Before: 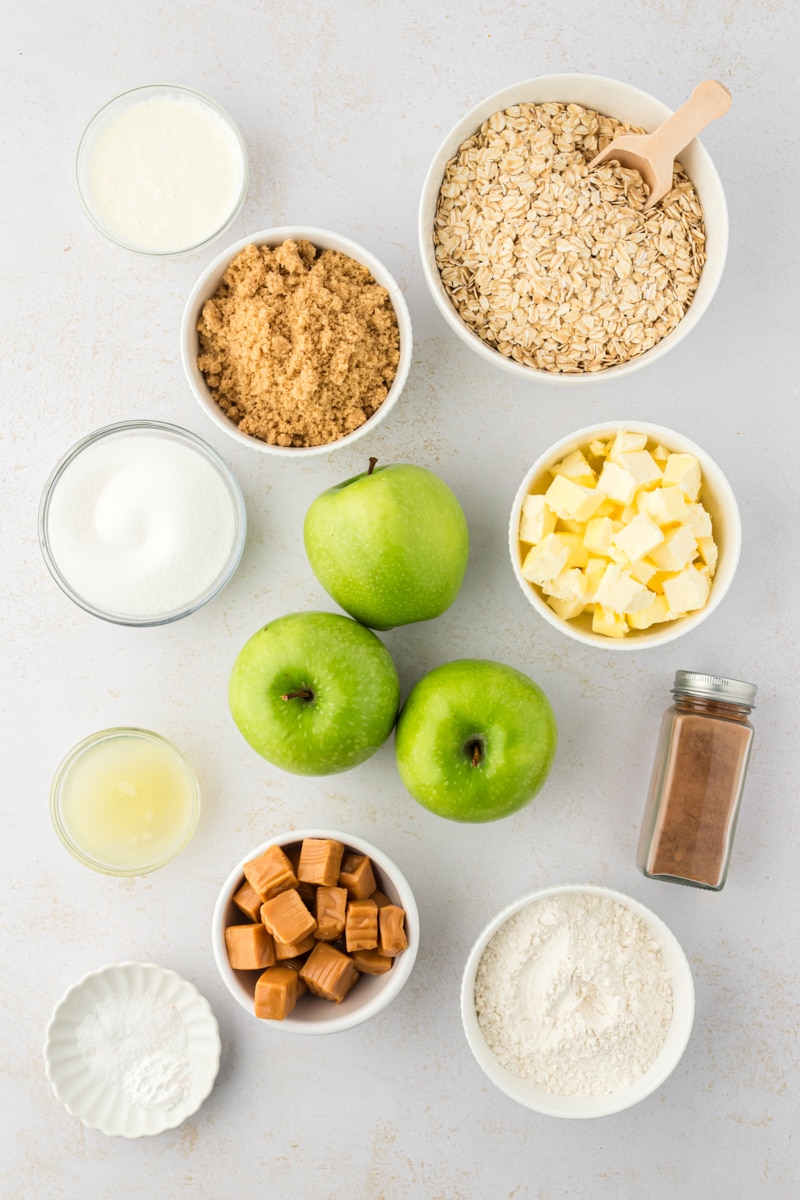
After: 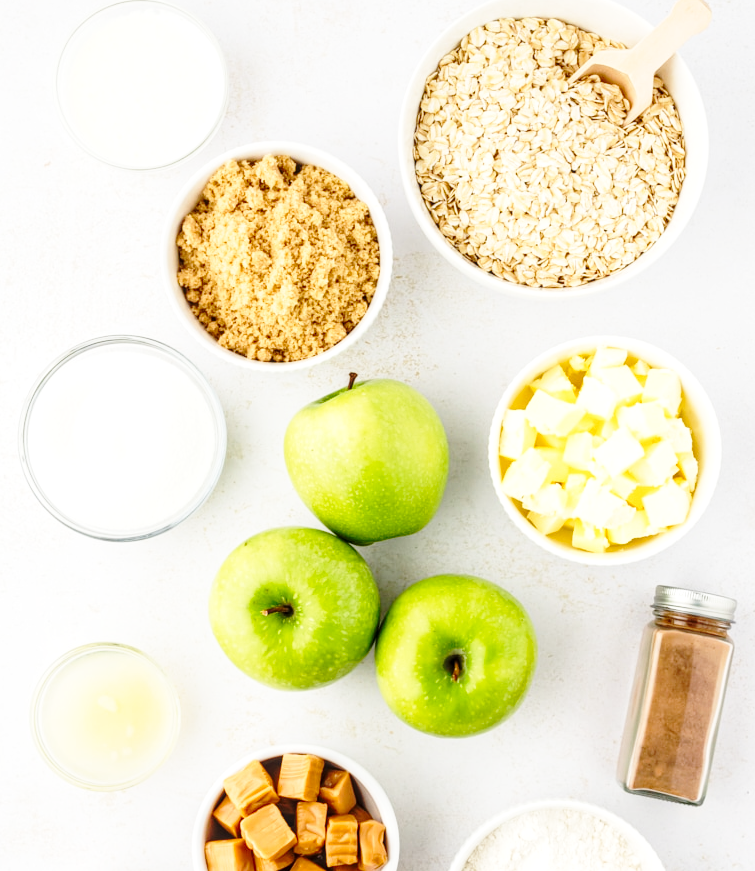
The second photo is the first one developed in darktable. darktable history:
color correction: highlights b* 0.026
local contrast: on, module defaults
crop: left 2.53%, top 7.162%, right 2.975%, bottom 20.216%
base curve: curves: ch0 [(0, 0) (0.032, 0.037) (0.105, 0.228) (0.435, 0.76) (0.856, 0.983) (1, 1)], preserve colors none
